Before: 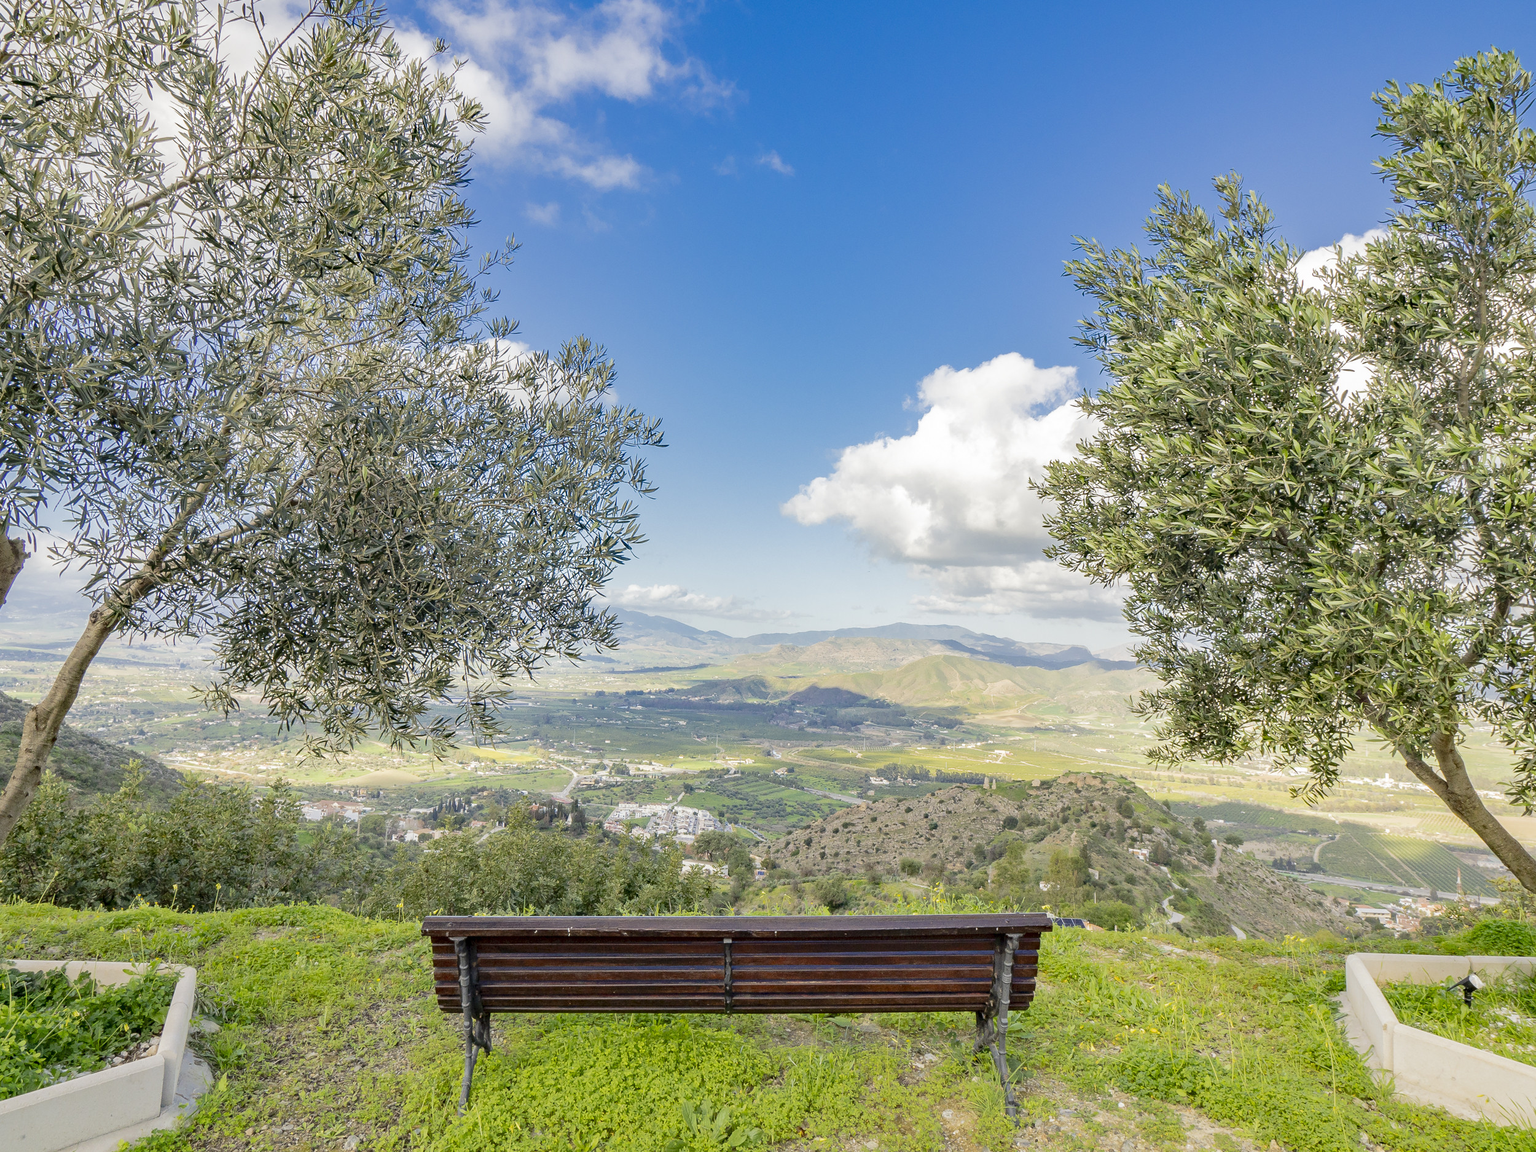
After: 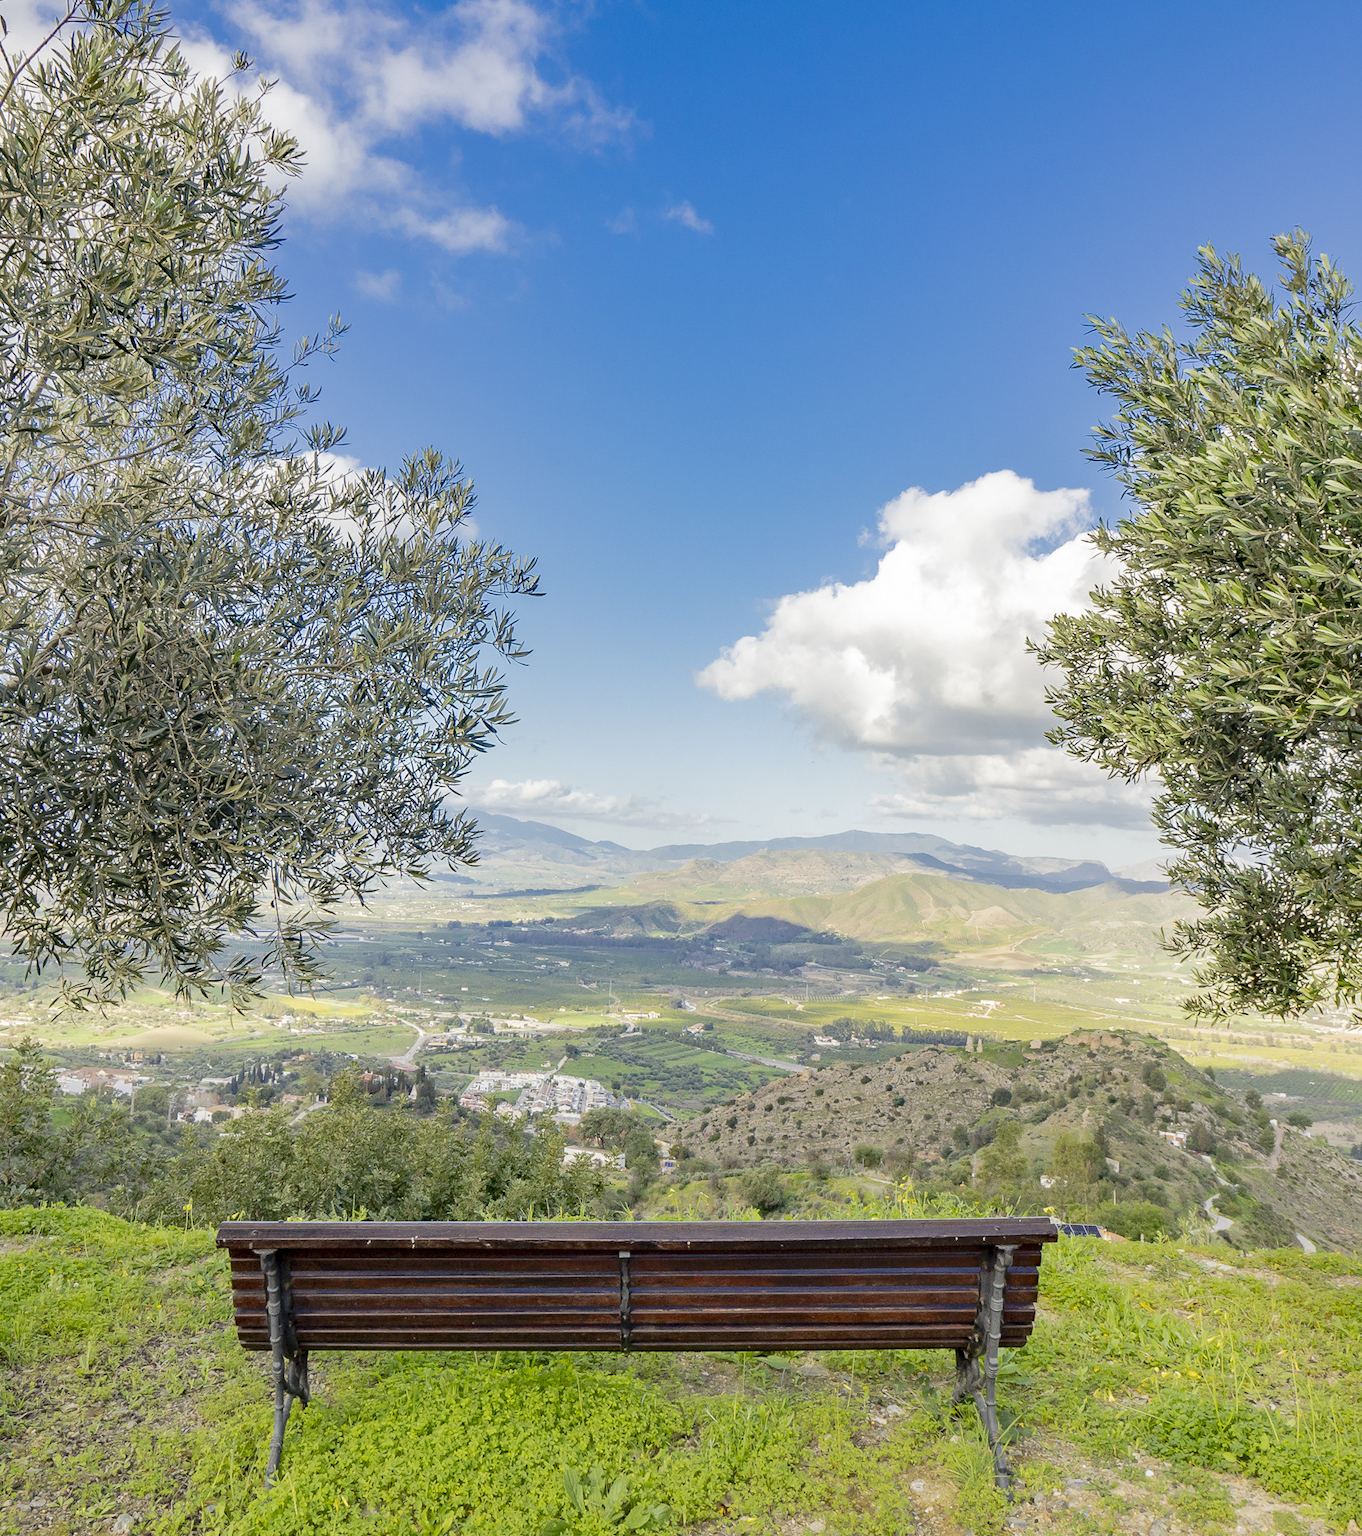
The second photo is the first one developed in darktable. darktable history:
crop: left 16.899%, right 16.556%
exposure: compensate exposure bias true, compensate highlight preservation false
